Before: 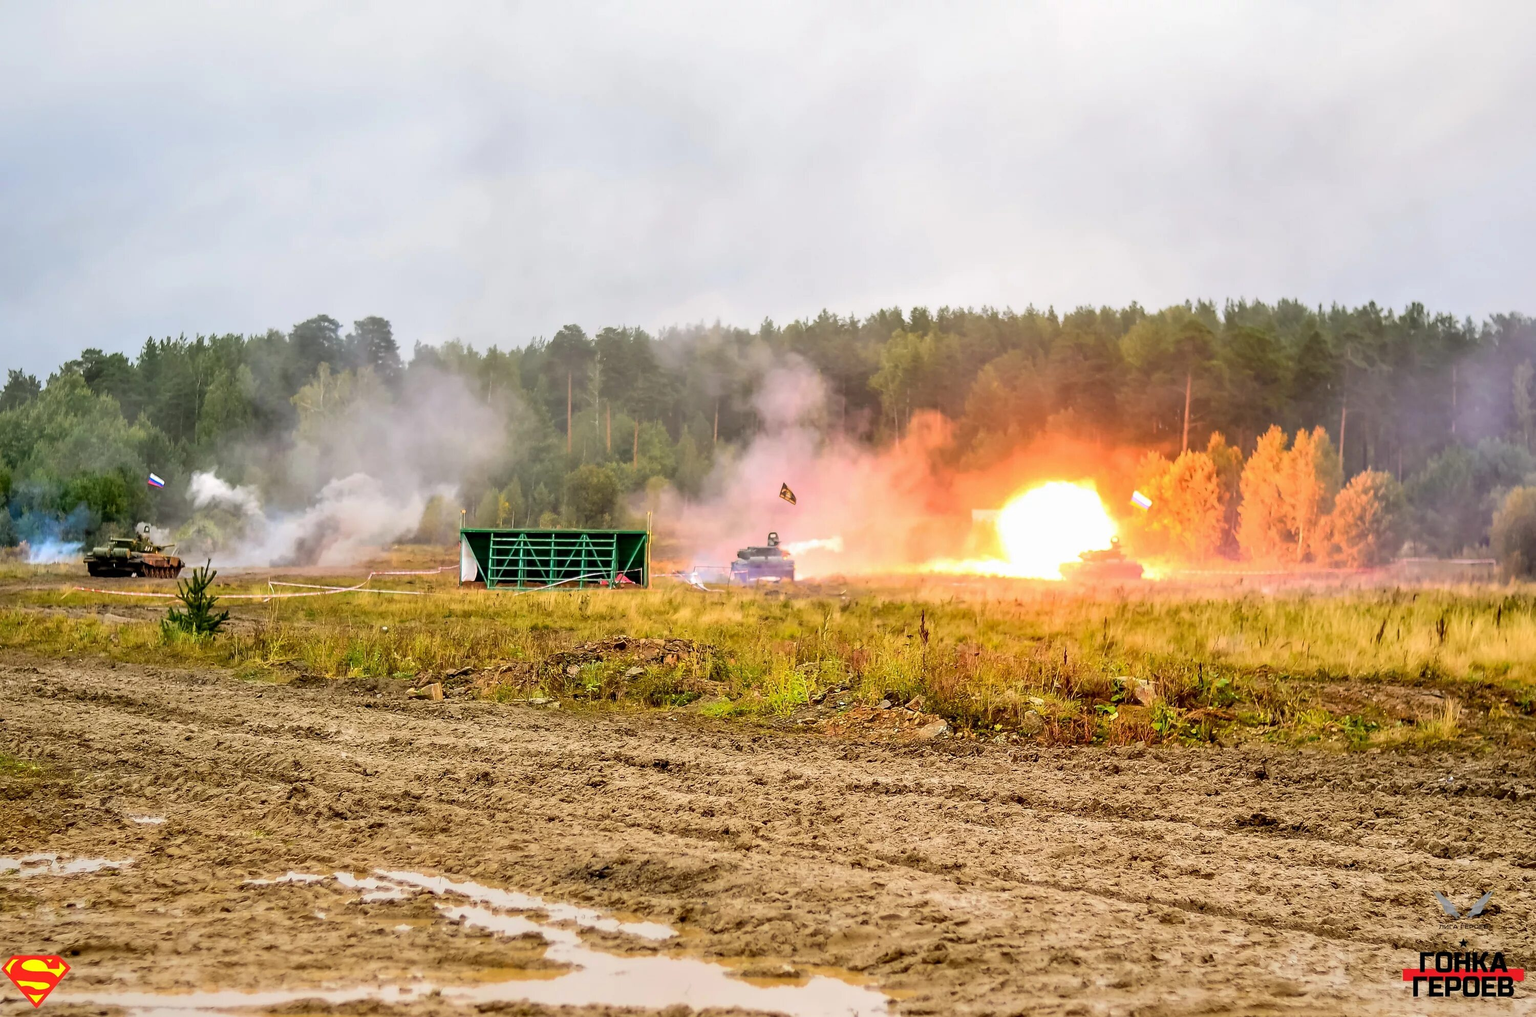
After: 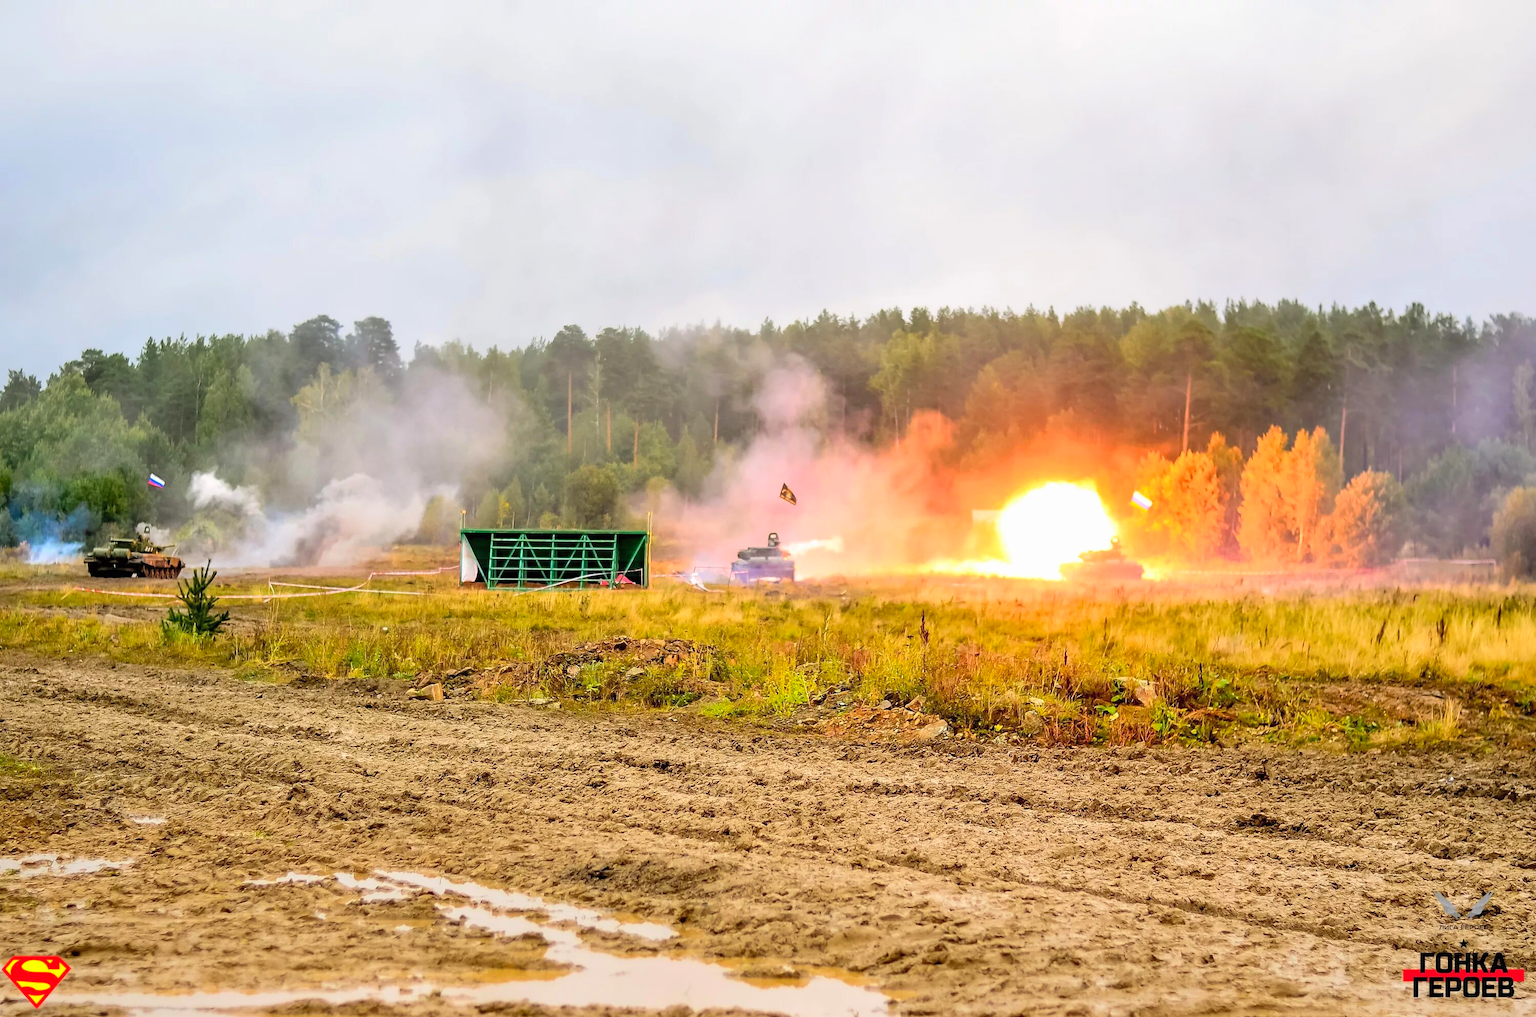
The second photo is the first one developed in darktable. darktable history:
contrast brightness saturation: contrast 0.07, brightness 0.083, saturation 0.183
